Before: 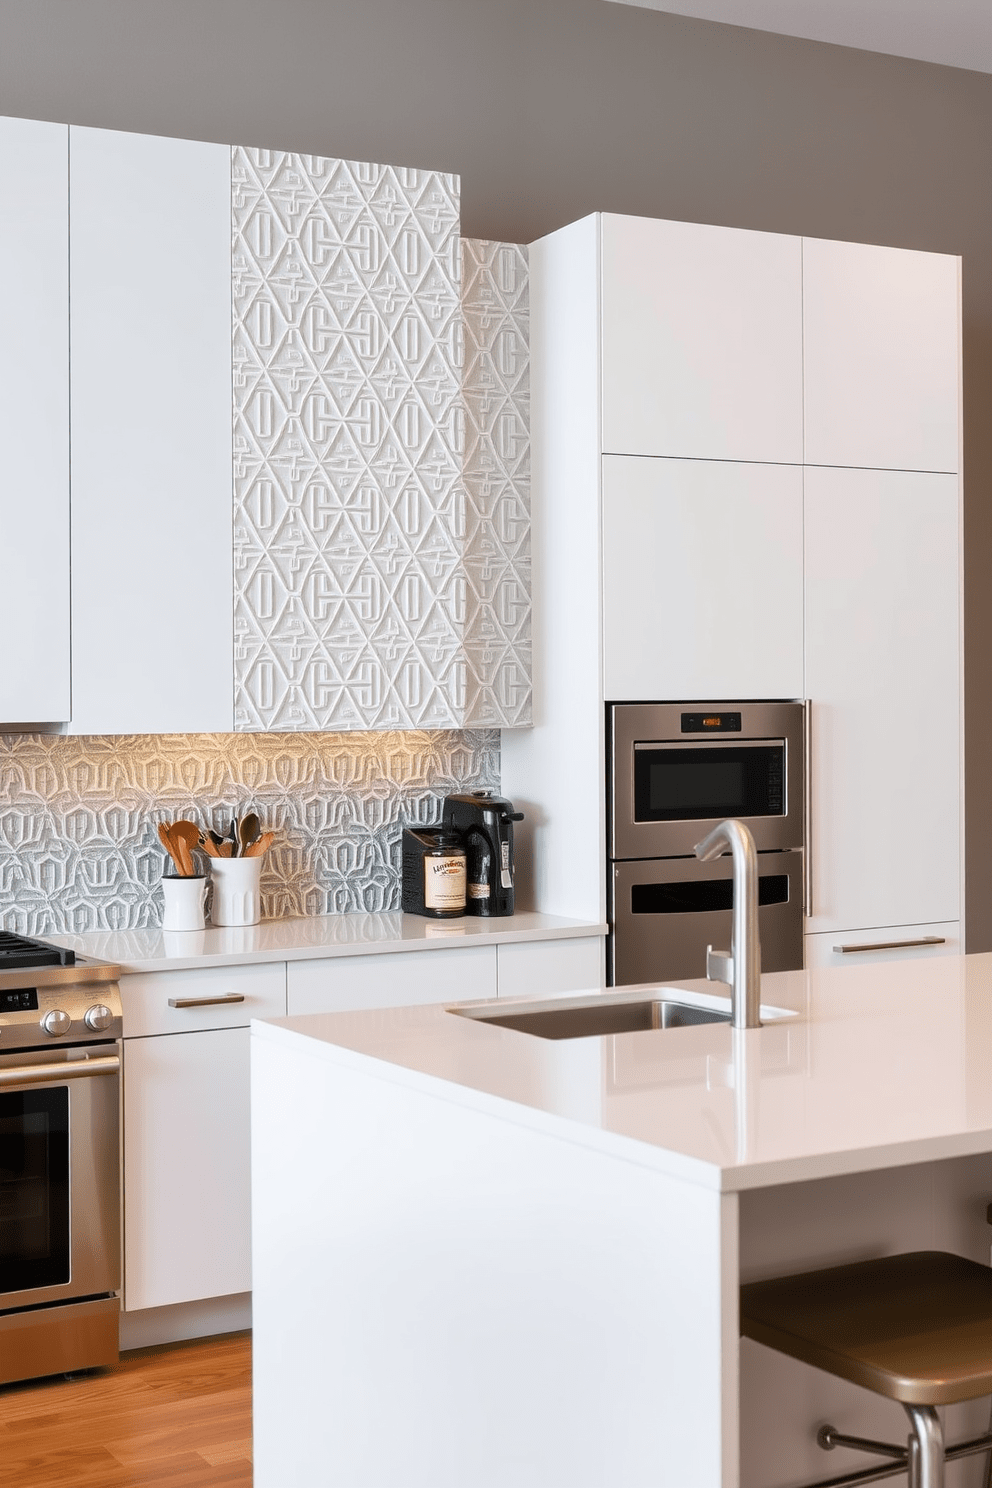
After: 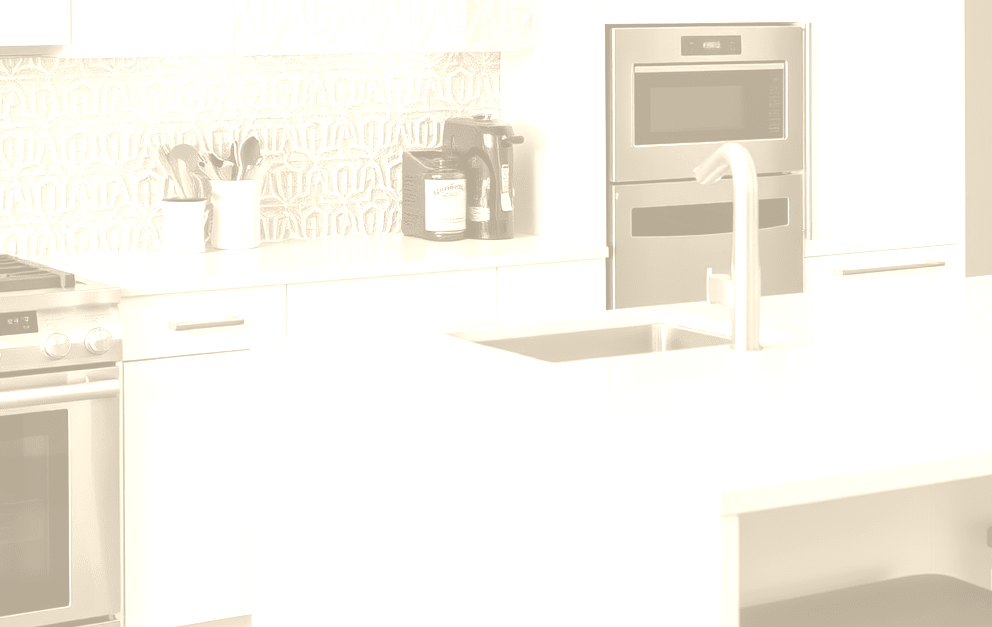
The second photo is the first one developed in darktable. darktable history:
white balance: red 0.948, green 1.02, blue 1.176
colorize: hue 36°, saturation 71%, lightness 80.79%
contrast brightness saturation: contrast -0.08, brightness -0.04, saturation -0.11
crop: top 45.551%, bottom 12.262%
color zones: curves: ch0 [(0.006, 0.385) (0.143, 0.563) (0.243, 0.321) (0.352, 0.464) (0.516, 0.456) (0.625, 0.5) (0.75, 0.5) (0.875, 0.5)]; ch1 [(0, 0.5) (0.134, 0.504) (0.246, 0.463) (0.421, 0.515) (0.5, 0.56) (0.625, 0.5) (0.75, 0.5) (0.875, 0.5)]; ch2 [(0, 0.5) (0.131, 0.426) (0.307, 0.289) (0.38, 0.188) (0.513, 0.216) (0.625, 0.548) (0.75, 0.468) (0.838, 0.396) (0.971, 0.311)]
